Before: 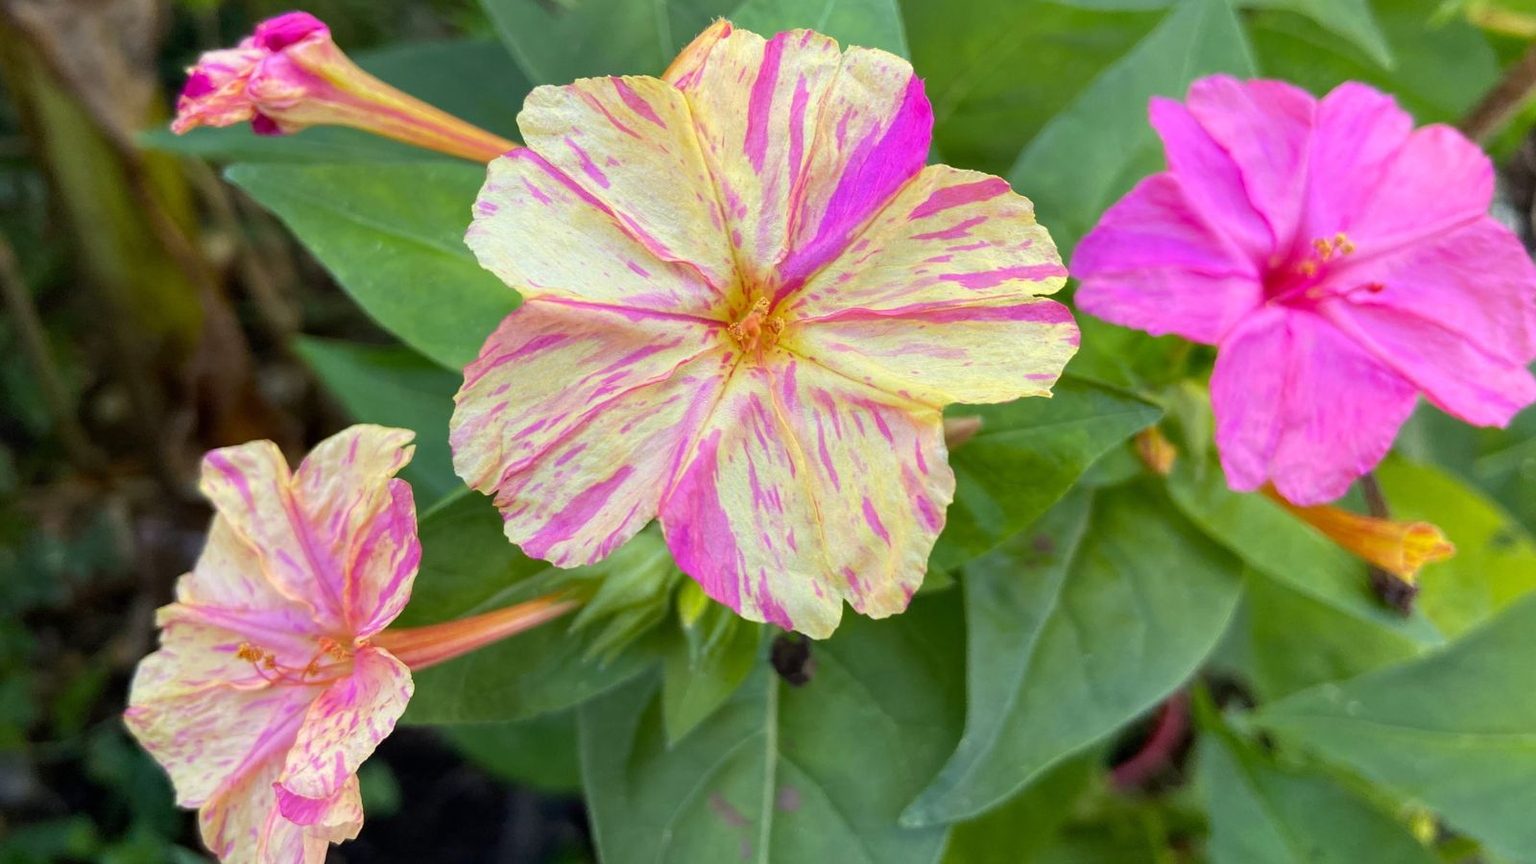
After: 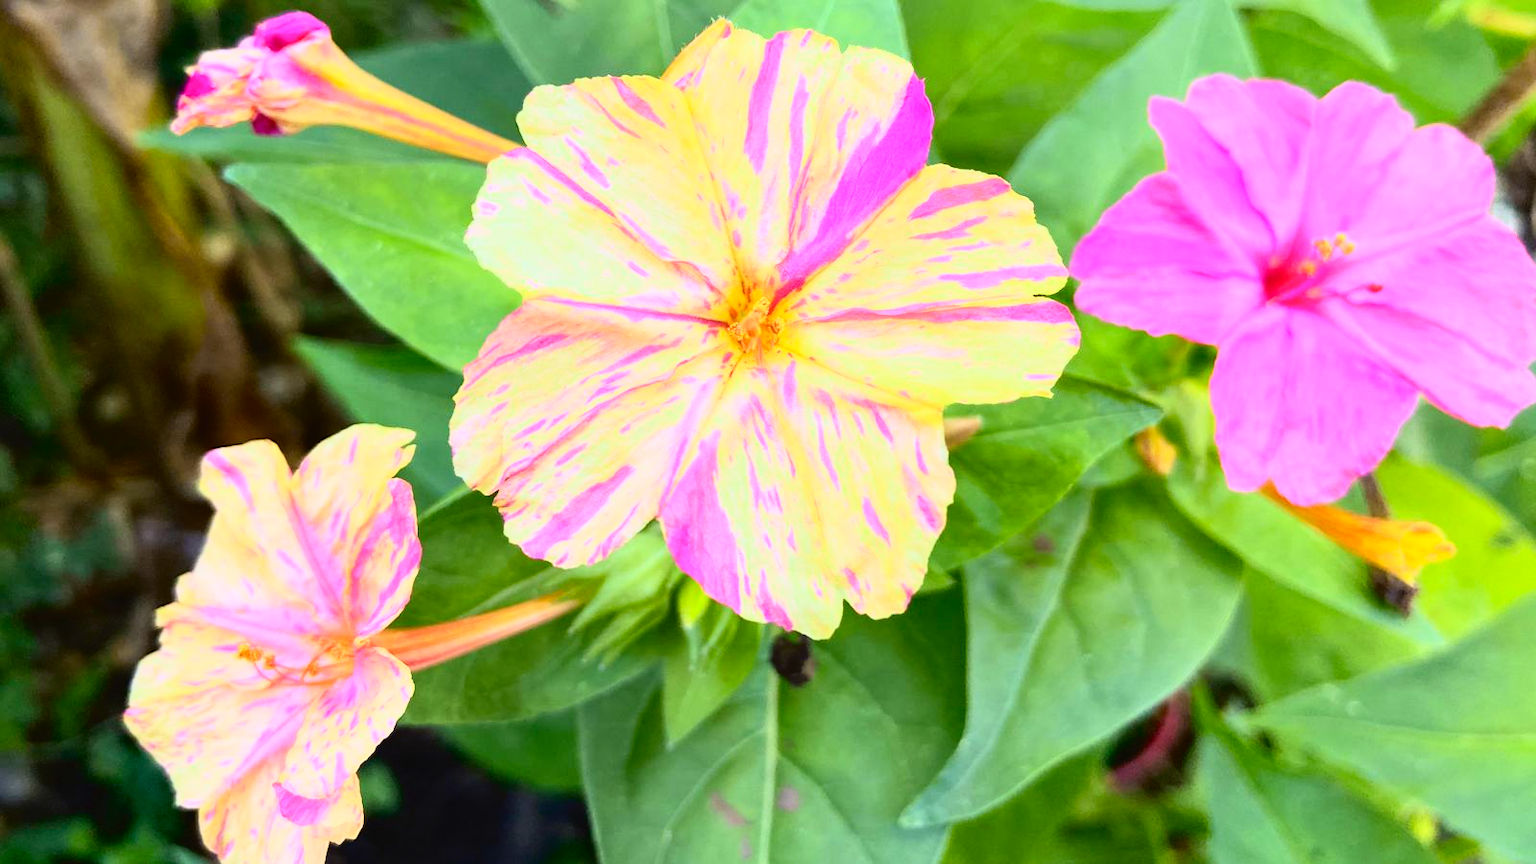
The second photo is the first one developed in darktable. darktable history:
contrast brightness saturation: contrast 0.2, brightness 0.16, saturation 0.22
tone curve: curves: ch0 [(0, 0.023) (0.113, 0.084) (0.285, 0.301) (0.673, 0.796) (0.845, 0.932) (0.994, 0.971)]; ch1 [(0, 0) (0.456, 0.437) (0.498, 0.5) (0.57, 0.559) (0.631, 0.639) (1, 1)]; ch2 [(0, 0) (0.417, 0.44) (0.46, 0.453) (0.502, 0.507) (0.55, 0.57) (0.67, 0.712) (1, 1)], color space Lab, independent channels, preserve colors none
